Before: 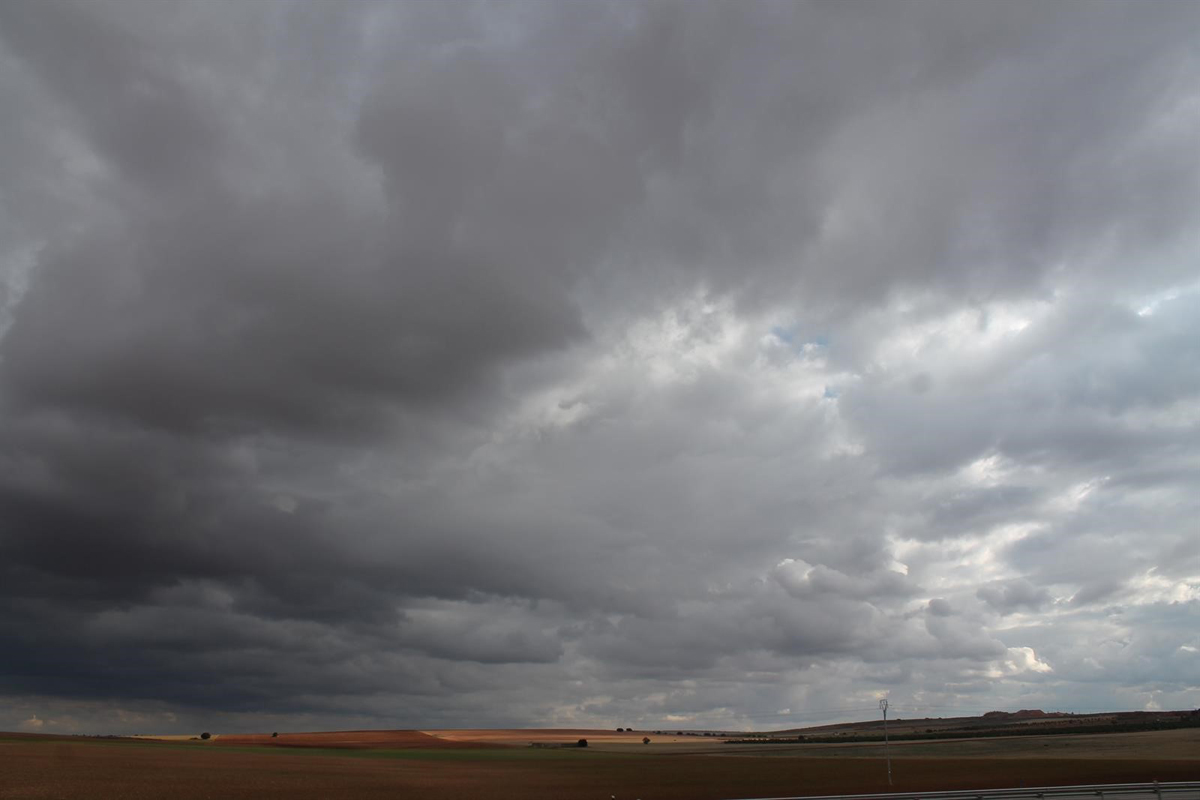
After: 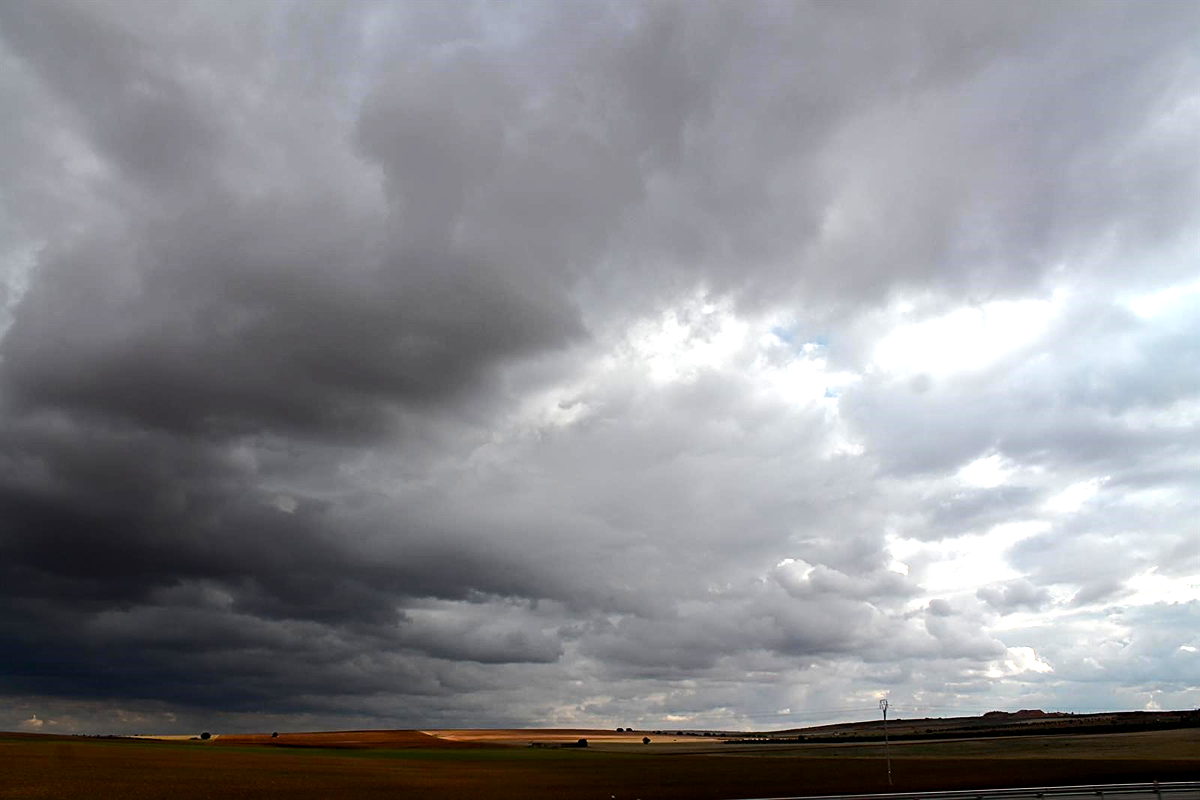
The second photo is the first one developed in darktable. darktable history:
color balance rgb: global offset › luminance -0.51%, perceptual saturation grading › global saturation 27.53%, perceptual saturation grading › highlights -25%, perceptual saturation grading › shadows 25%, perceptual brilliance grading › highlights 6.62%, perceptual brilliance grading › mid-tones 17.07%, perceptual brilliance grading › shadows -5.23%
tone equalizer: -8 EV -0.75 EV, -7 EV -0.7 EV, -6 EV -0.6 EV, -5 EV -0.4 EV, -3 EV 0.4 EV, -2 EV 0.6 EV, -1 EV 0.7 EV, +0 EV 0.75 EV, edges refinement/feathering 500, mask exposure compensation -1.57 EV, preserve details no
sharpen: on, module defaults
